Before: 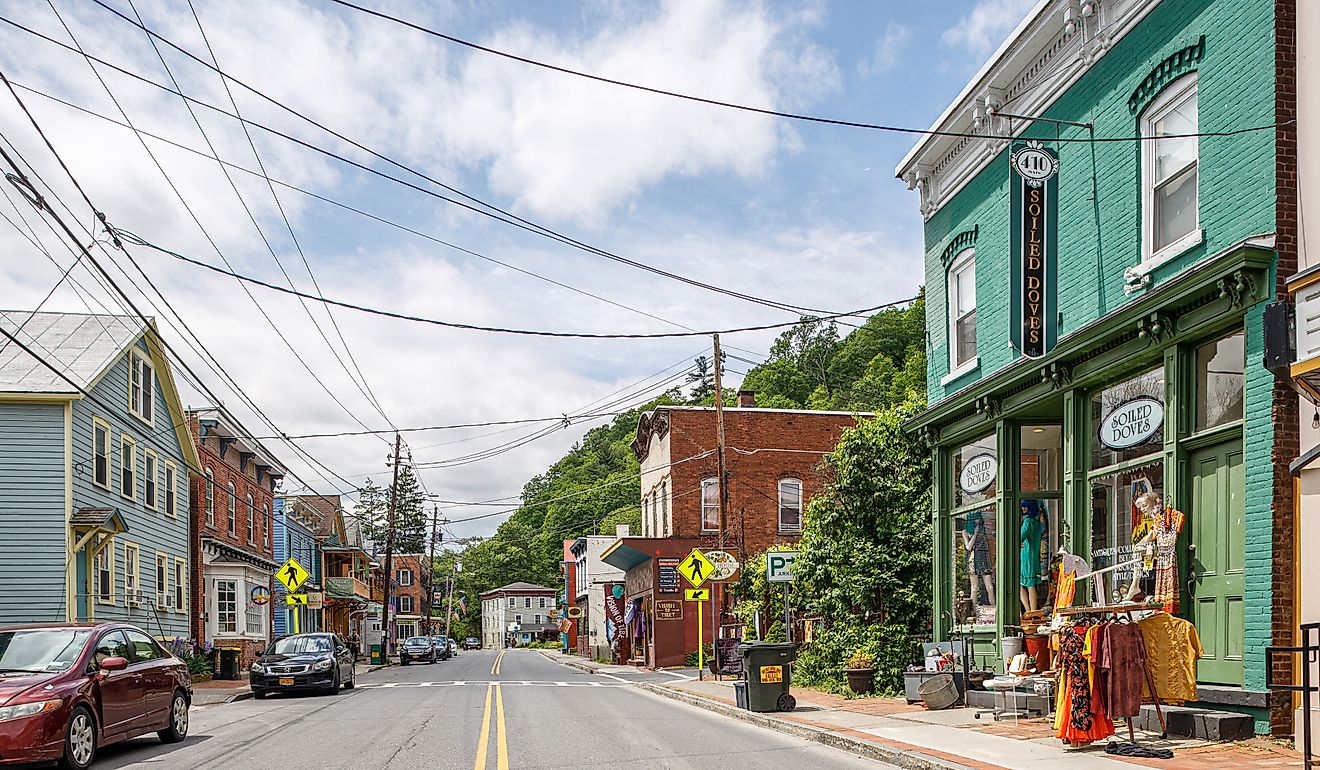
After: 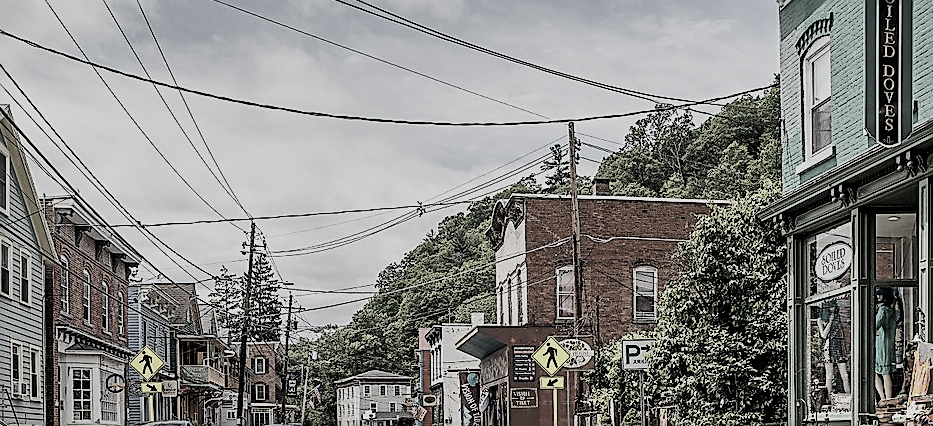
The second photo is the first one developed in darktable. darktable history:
filmic rgb: middle gray luminance 29.16%, black relative exposure -10.33 EV, white relative exposure 5.49 EV, threshold 2.99 EV, target black luminance 0%, hardness 3.94, latitude 2.94%, contrast 1.12, highlights saturation mix 5.09%, shadows ↔ highlights balance 14.85%, iterations of high-quality reconstruction 0, enable highlight reconstruction true
crop: left 11.022%, top 27.612%, right 18.258%, bottom 17.046%
color zones: curves: ch1 [(0, 0.153) (0.143, 0.15) (0.286, 0.151) (0.429, 0.152) (0.571, 0.152) (0.714, 0.151) (0.857, 0.151) (1, 0.153)]
shadows and highlights: low approximation 0.01, soften with gaussian
sharpen: on, module defaults
